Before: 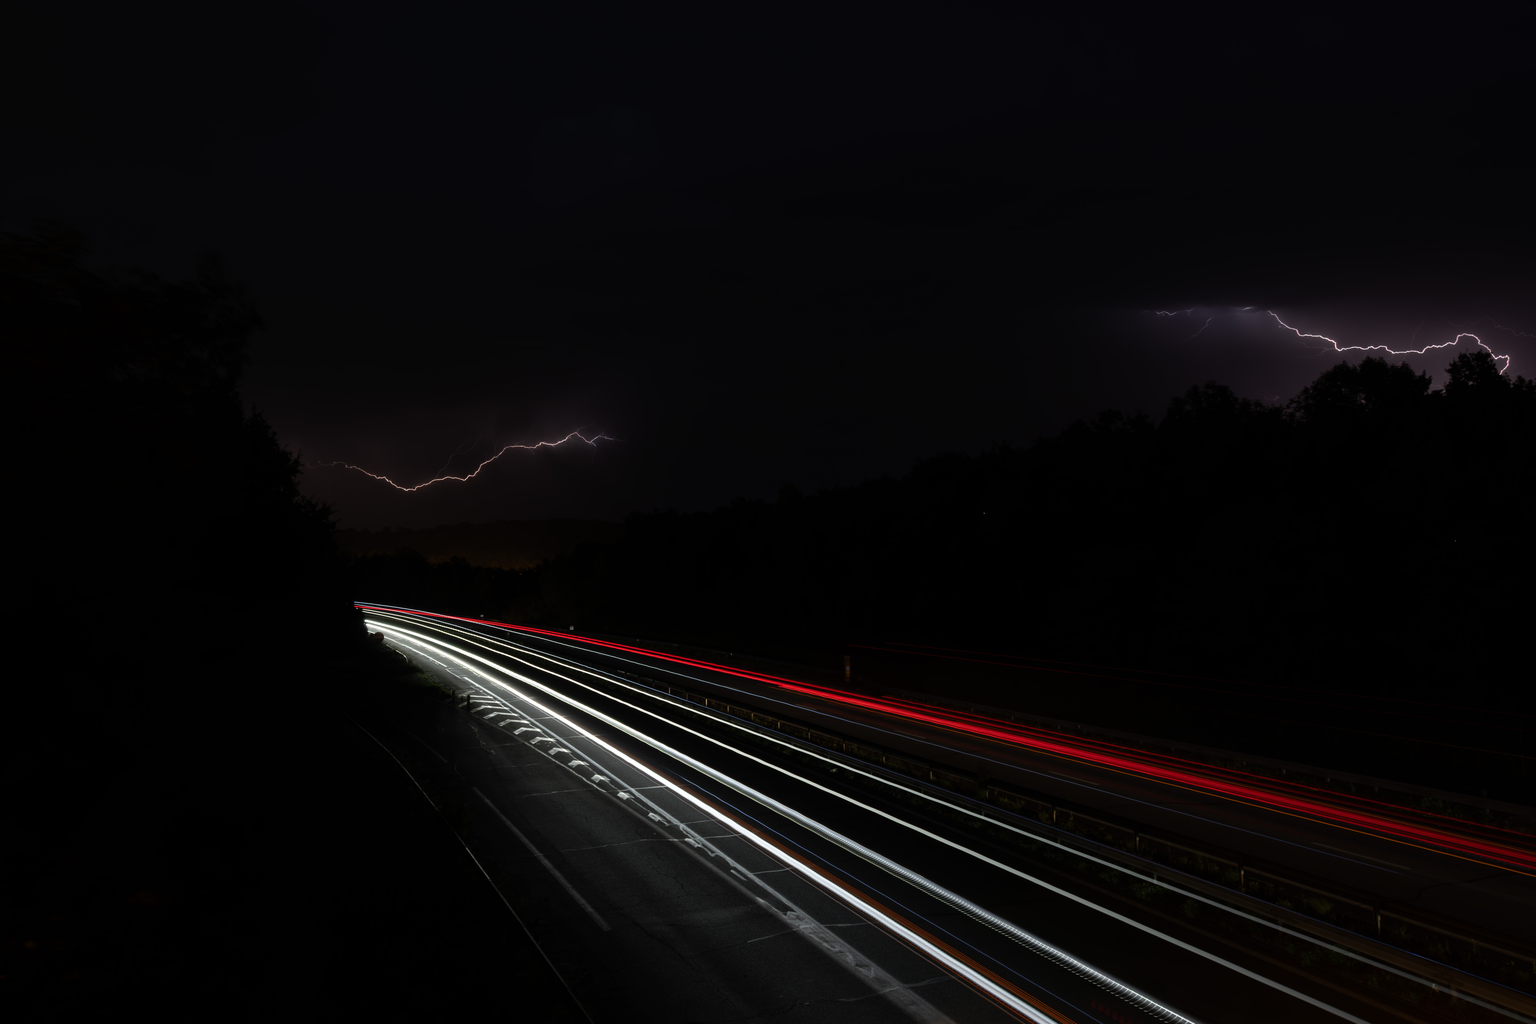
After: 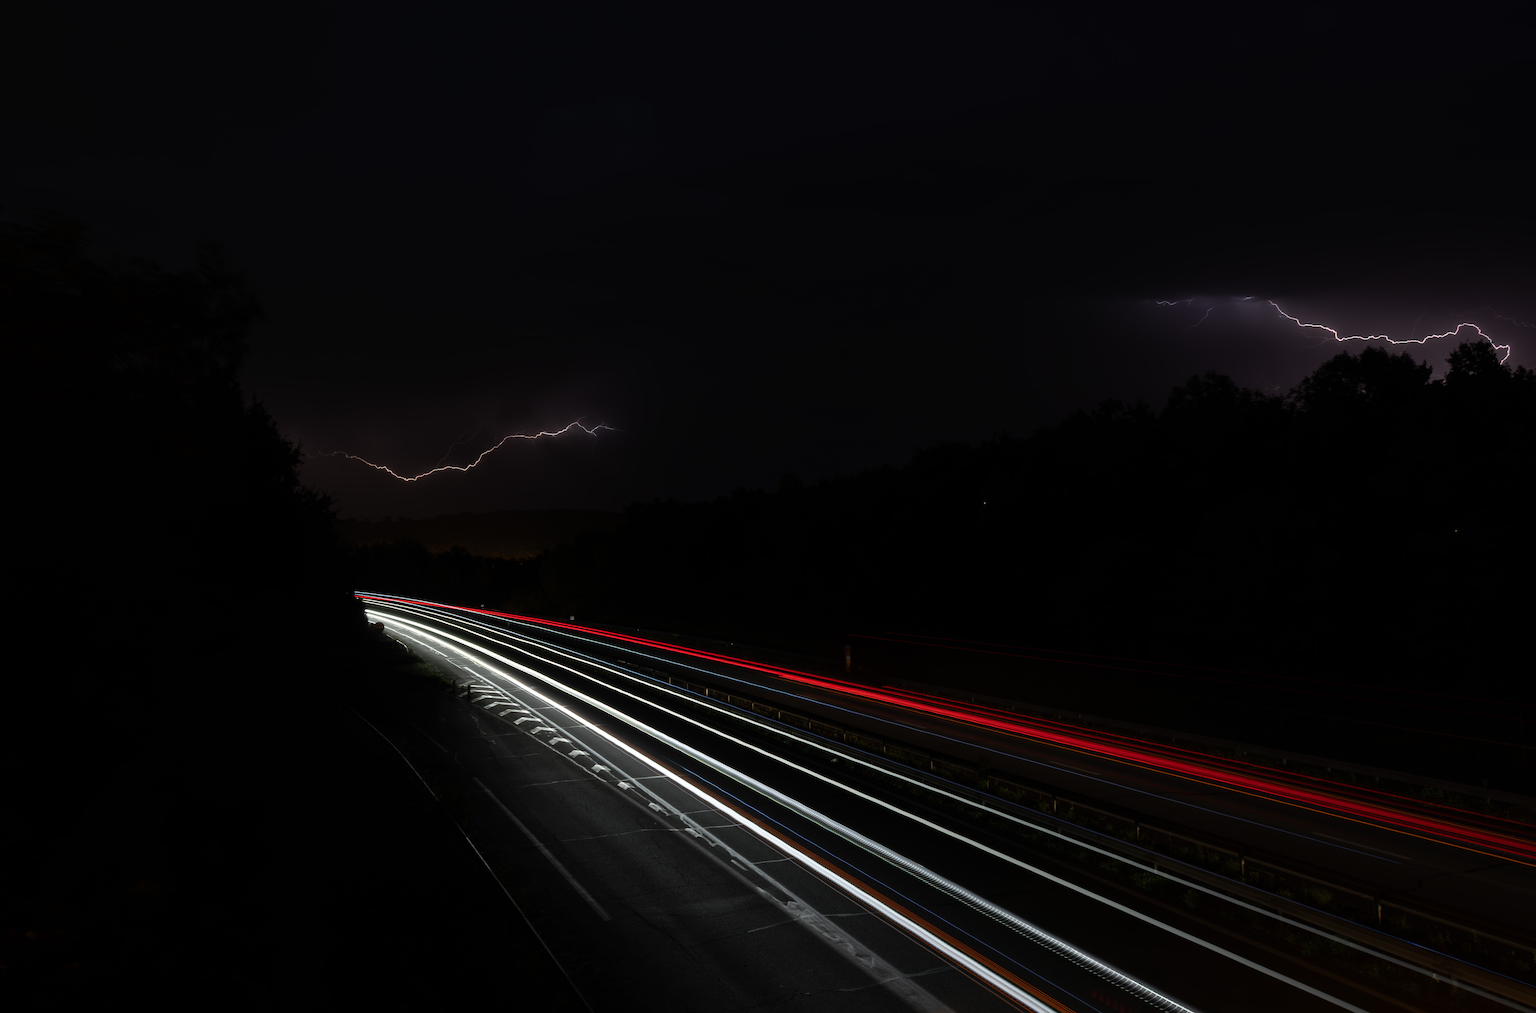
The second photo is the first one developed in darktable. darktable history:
crop: top 1.049%, right 0.001%
